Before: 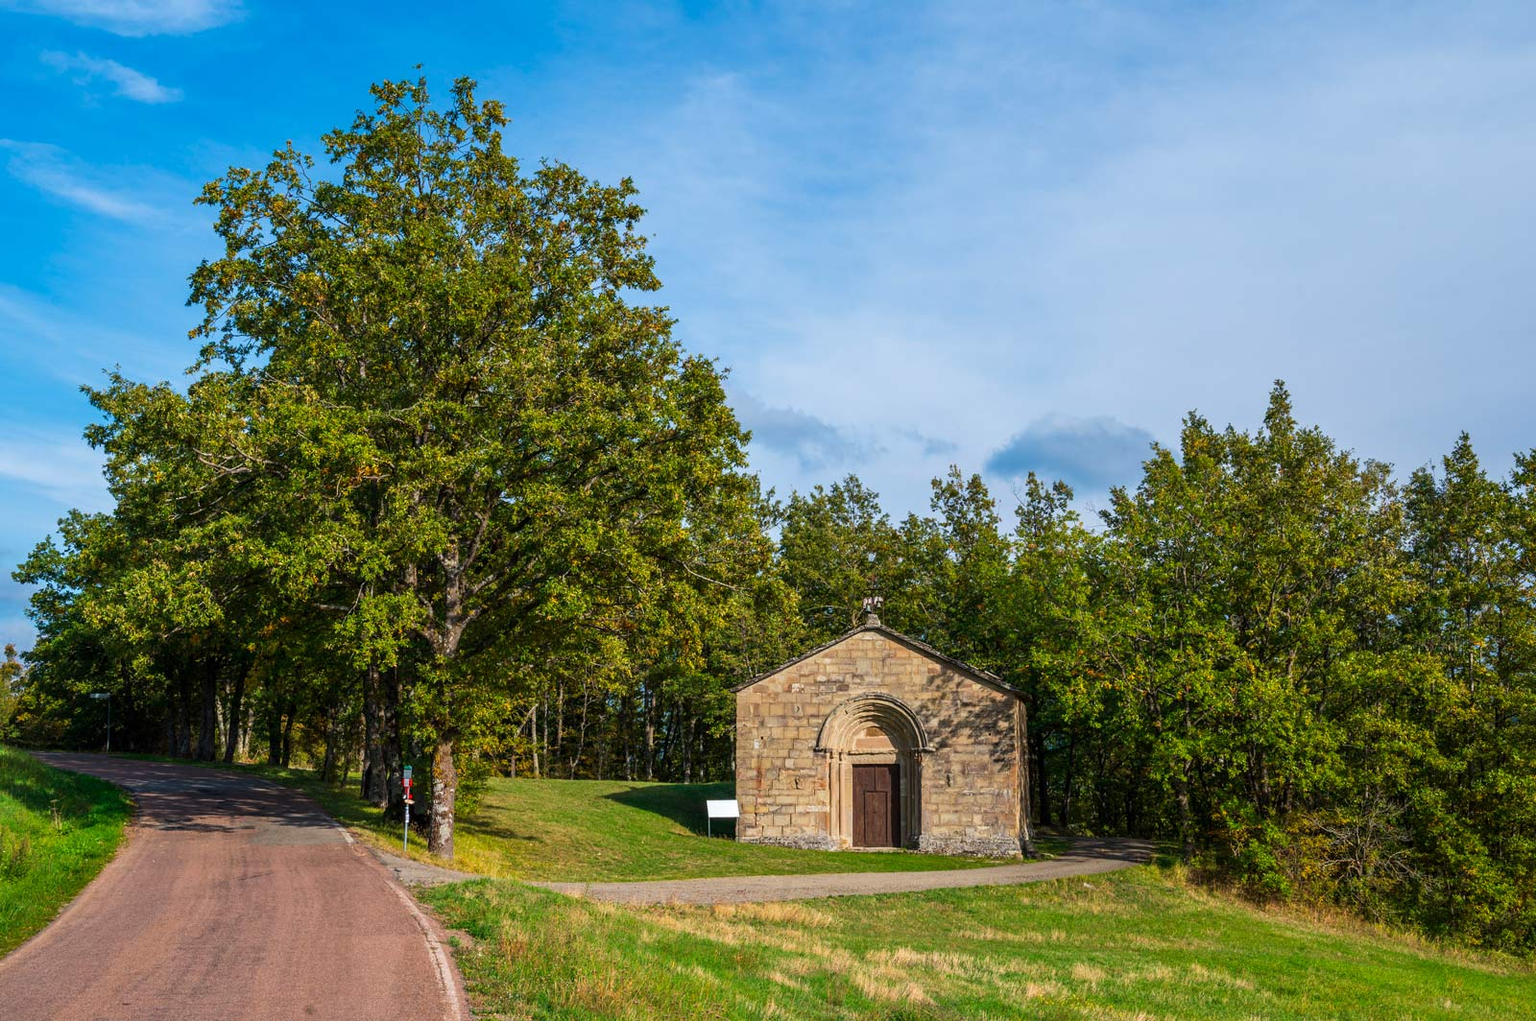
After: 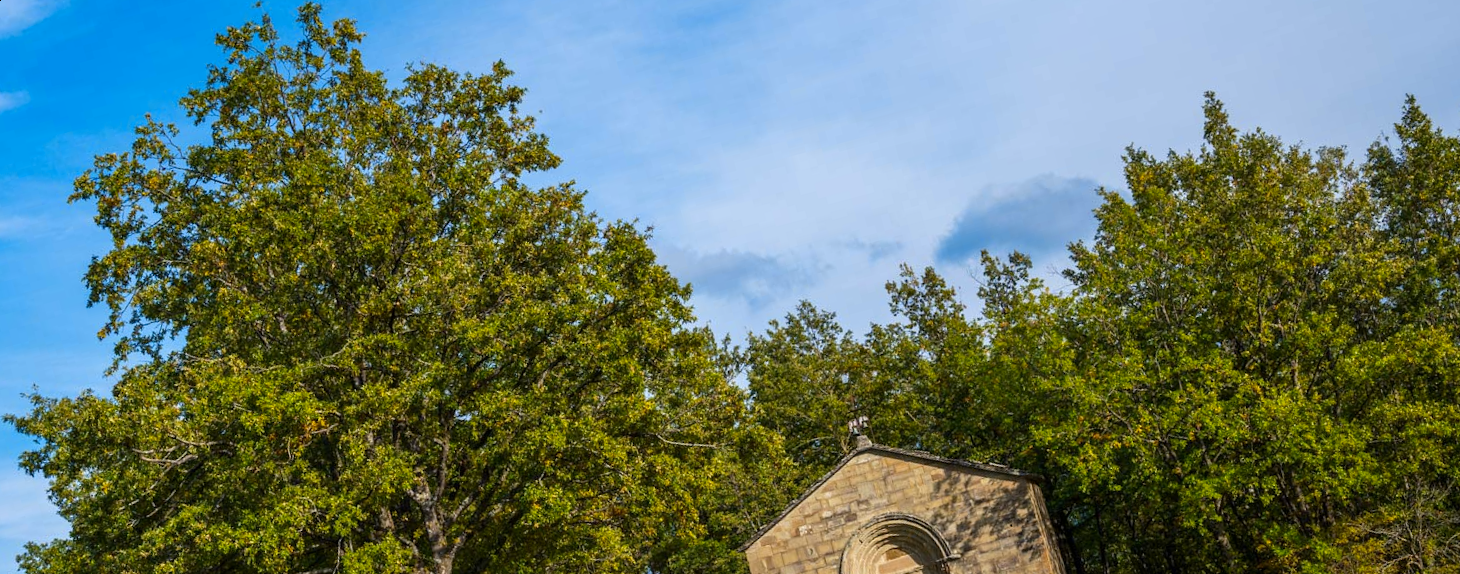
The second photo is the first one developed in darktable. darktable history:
crop: bottom 19.644%
rotate and perspective: rotation -14.8°, crop left 0.1, crop right 0.903, crop top 0.25, crop bottom 0.748
color contrast: green-magenta contrast 0.8, blue-yellow contrast 1.1, unbound 0
